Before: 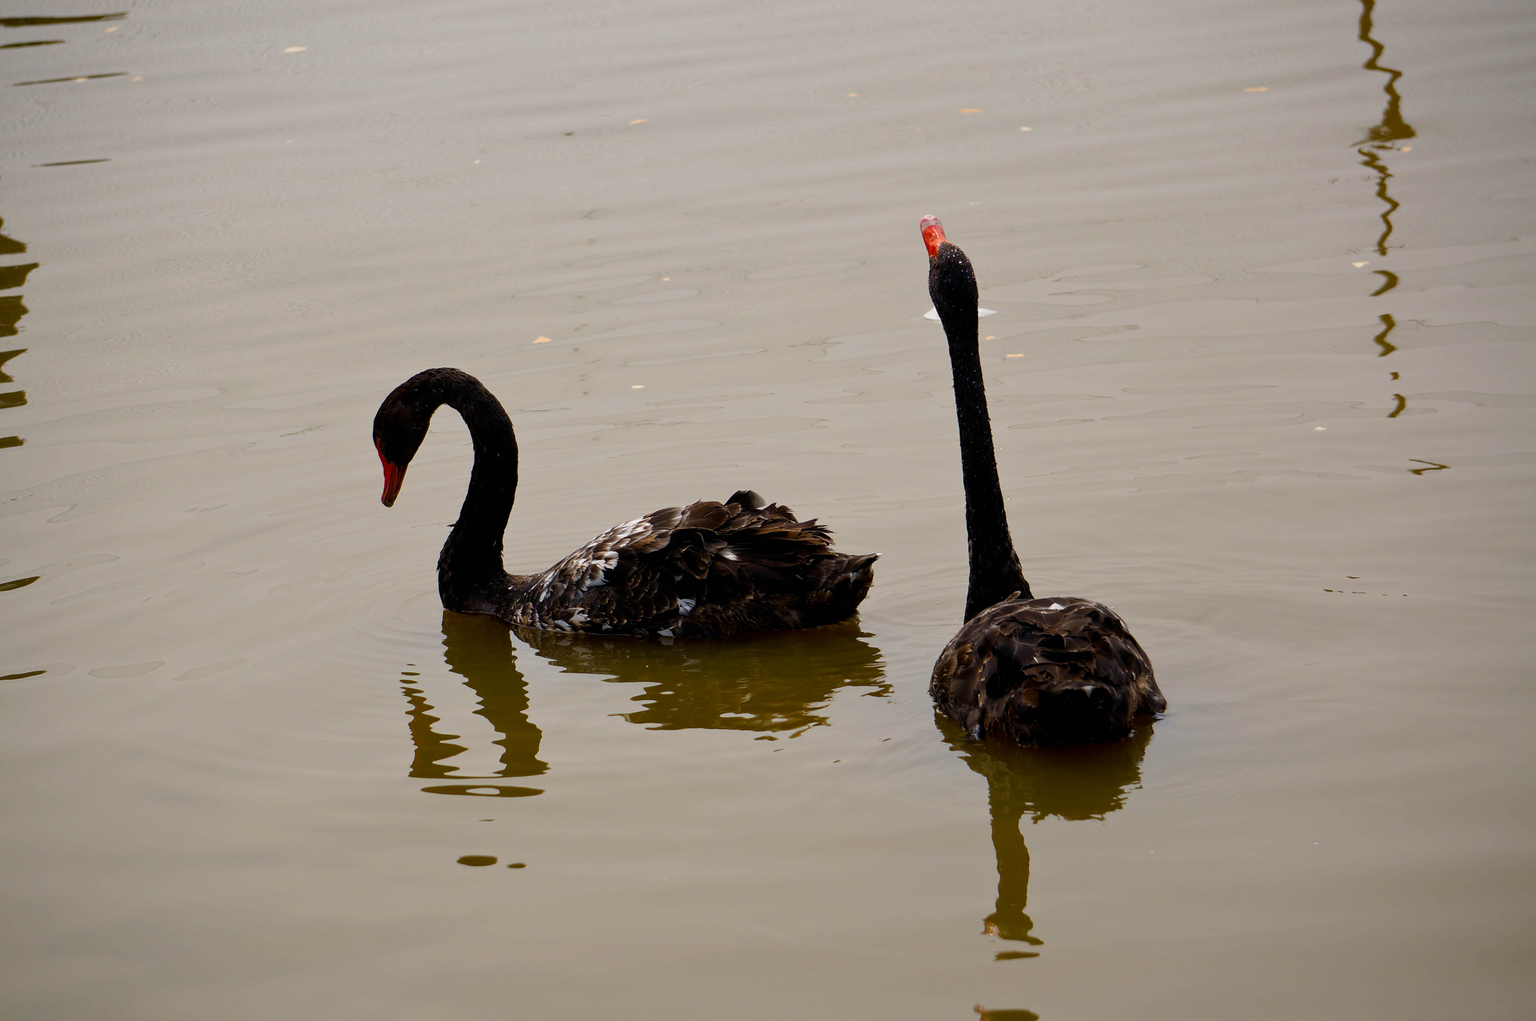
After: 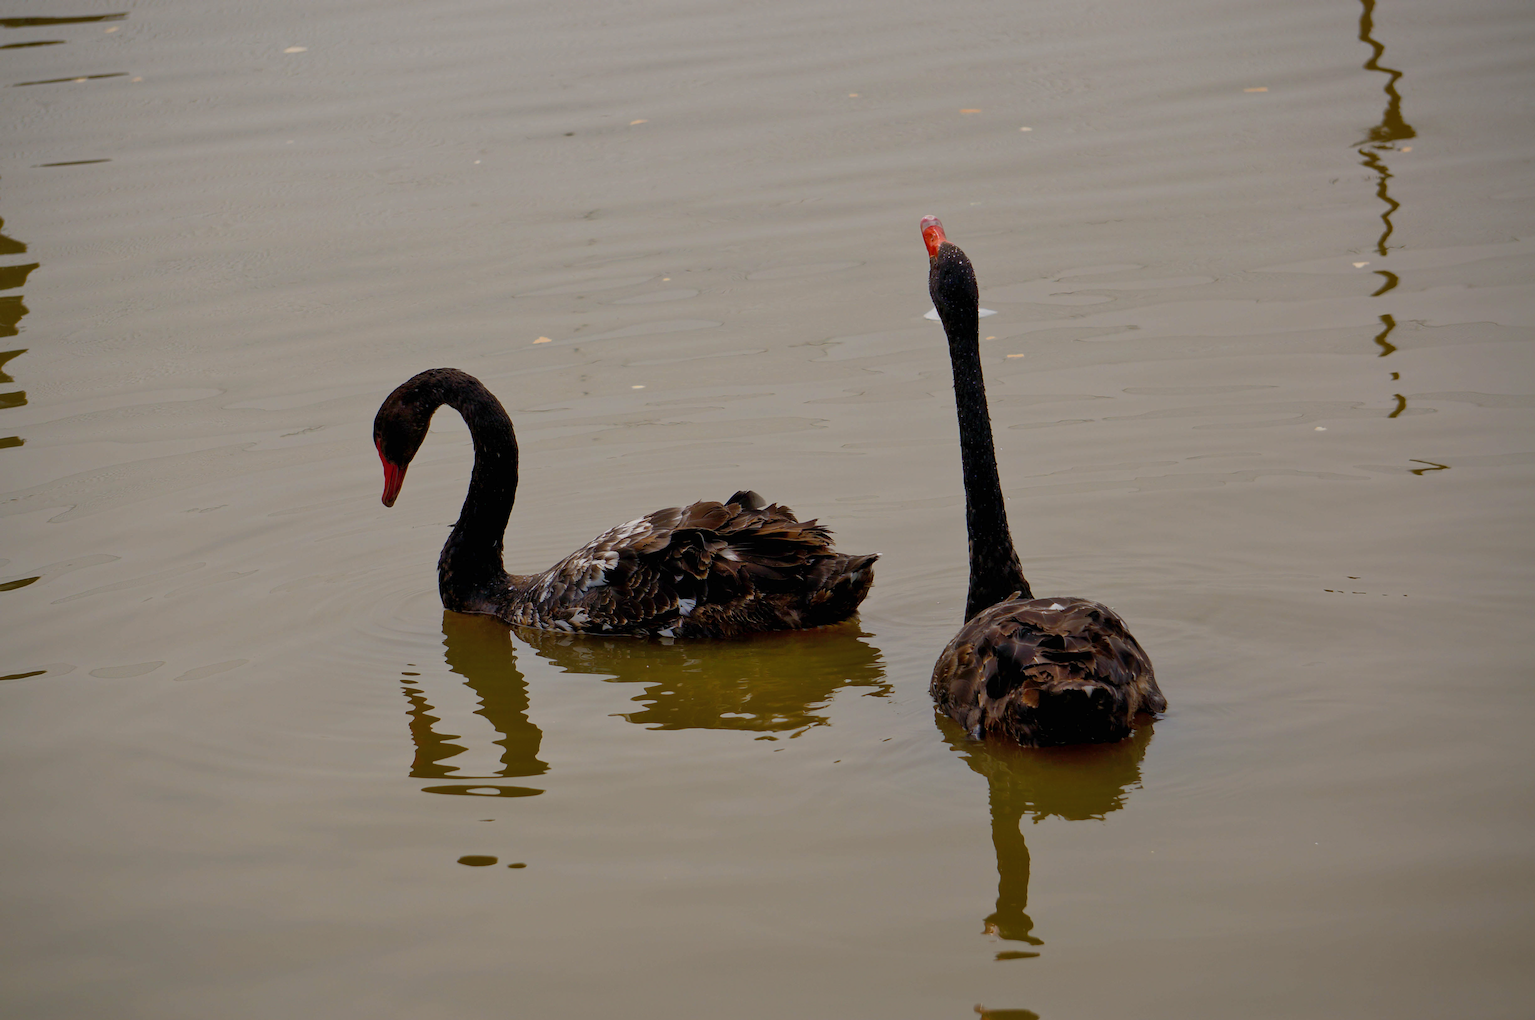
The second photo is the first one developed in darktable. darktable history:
tone equalizer: -8 EV 0.225 EV, -7 EV 0.452 EV, -6 EV 0.432 EV, -5 EV 0.284 EV, -3 EV -0.249 EV, -2 EV -0.39 EV, -1 EV -0.43 EV, +0 EV -0.224 EV
shadows and highlights: on, module defaults
